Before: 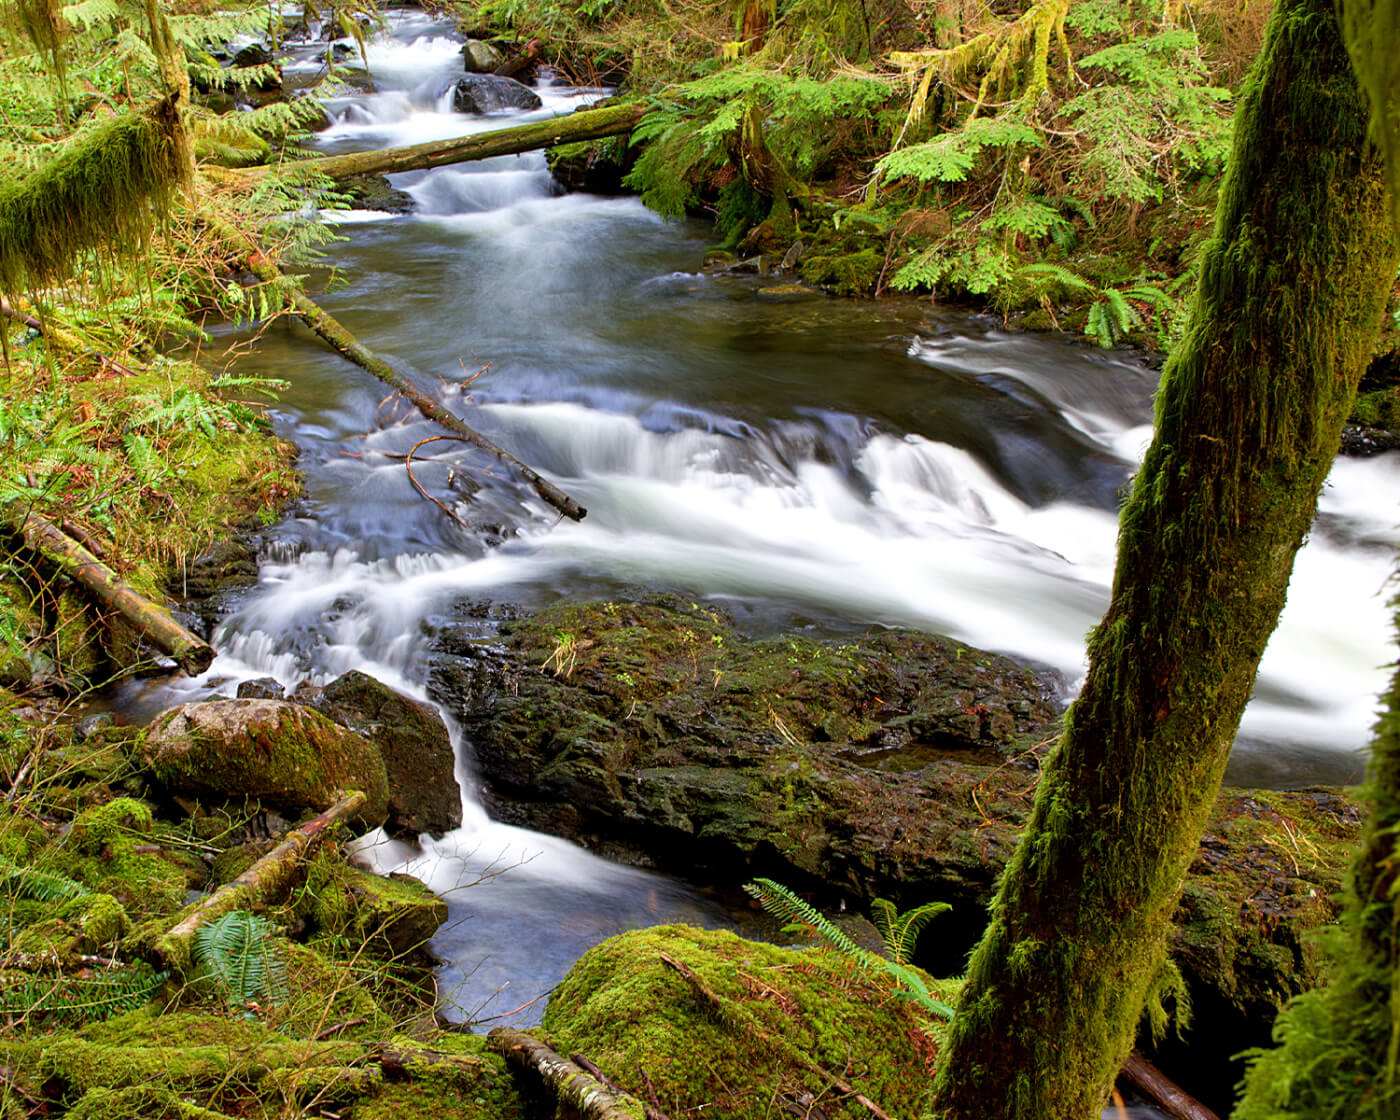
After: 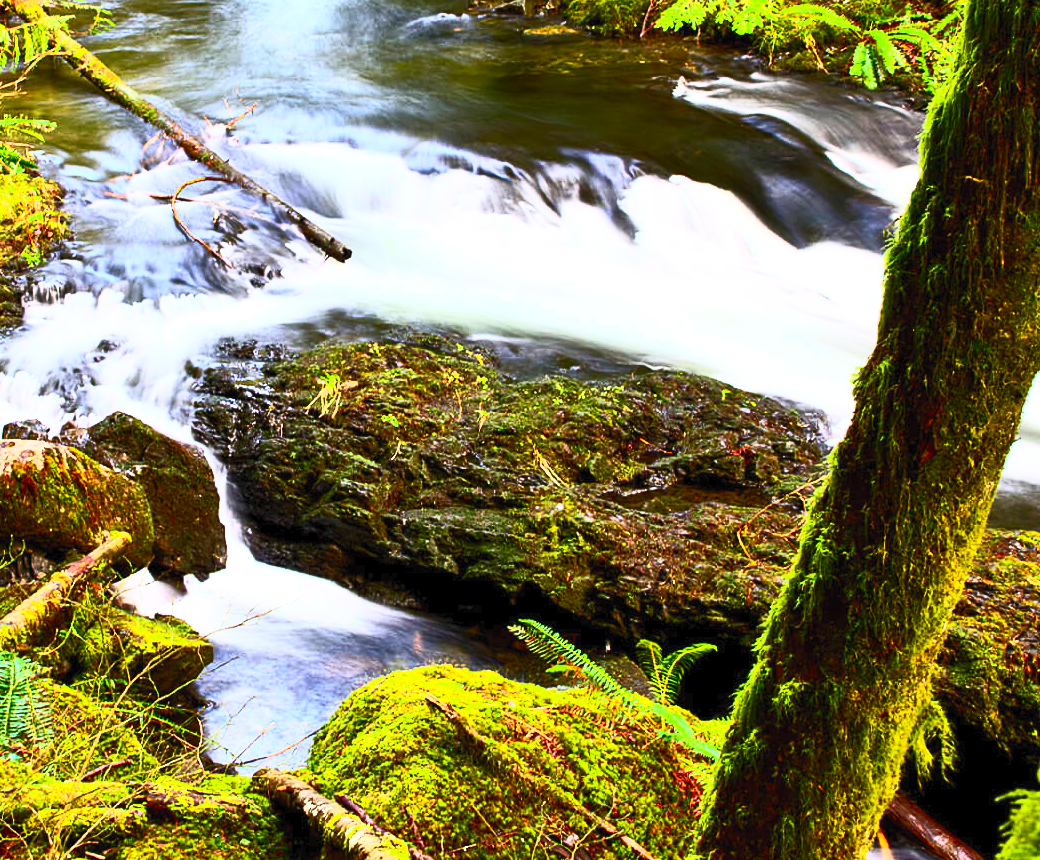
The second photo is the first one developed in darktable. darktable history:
exposure: exposure 0.202 EV, compensate highlight preservation false
crop: left 16.826%, top 23.163%, right 8.834%
contrast brightness saturation: contrast 0.838, brightness 0.586, saturation 0.601
